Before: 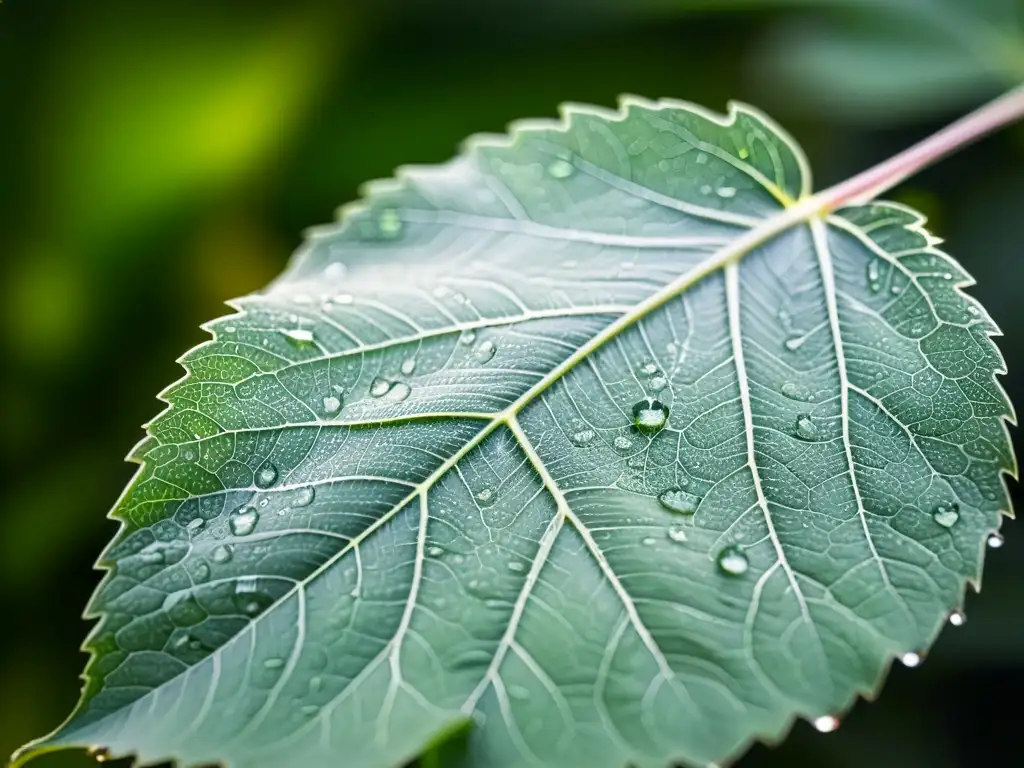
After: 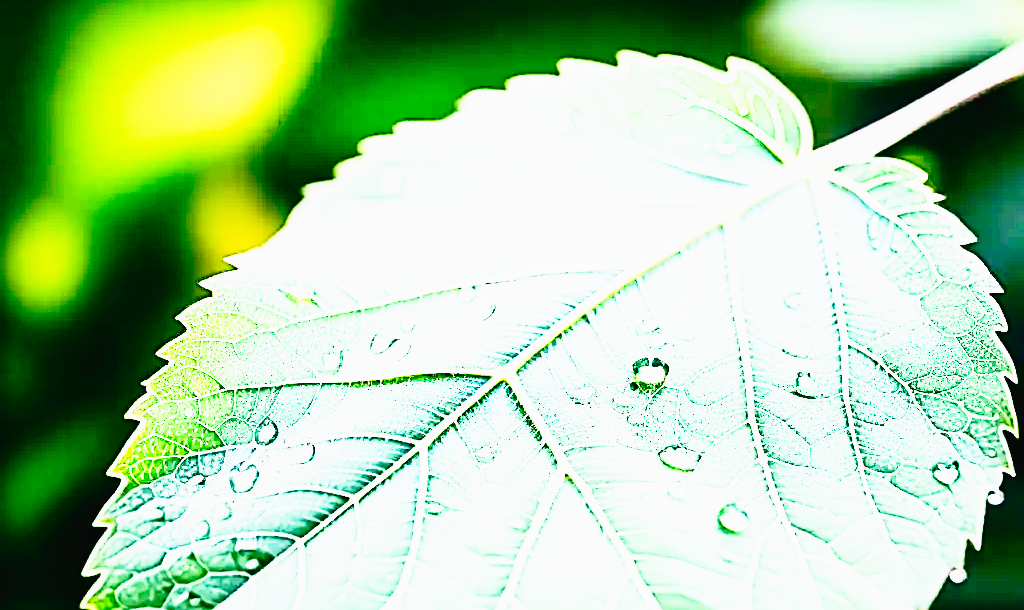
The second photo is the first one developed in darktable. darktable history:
sharpen: radius 2.633, amount 0.678
base curve: curves: ch0 [(0, 0) (0.007, 0.004) (0.027, 0.03) (0.046, 0.07) (0.207, 0.54) (0.442, 0.872) (0.673, 0.972) (1, 1)], preserve colors none
contrast brightness saturation: contrast 0.208, brightness -0.103, saturation 0.21
exposure: exposure 1.154 EV, compensate exposure bias true, compensate highlight preservation false
crop and rotate: top 5.657%, bottom 14.9%
shadows and highlights: shadows 1.23, highlights 39.07
tone curve: curves: ch0 [(0, 0.021) (0.049, 0.044) (0.152, 0.14) (0.328, 0.377) (0.473, 0.543) (0.641, 0.705) (0.85, 0.894) (1, 0.969)]; ch1 [(0, 0) (0.302, 0.331) (0.427, 0.433) (0.472, 0.47) (0.502, 0.503) (0.527, 0.524) (0.564, 0.591) (0.602, 0.632) (0.677, 0.701) (0.859, 0.885) (1, 1)]; ch2 [(0, 0) (0.33, 0.301) (0.447, 0.44) (0.487, 0.496) (0.502, 0.516) (0.535, 0.563) (0.565, 0.6) (0.618, 0.629) (1, 1)], preserve colors none
